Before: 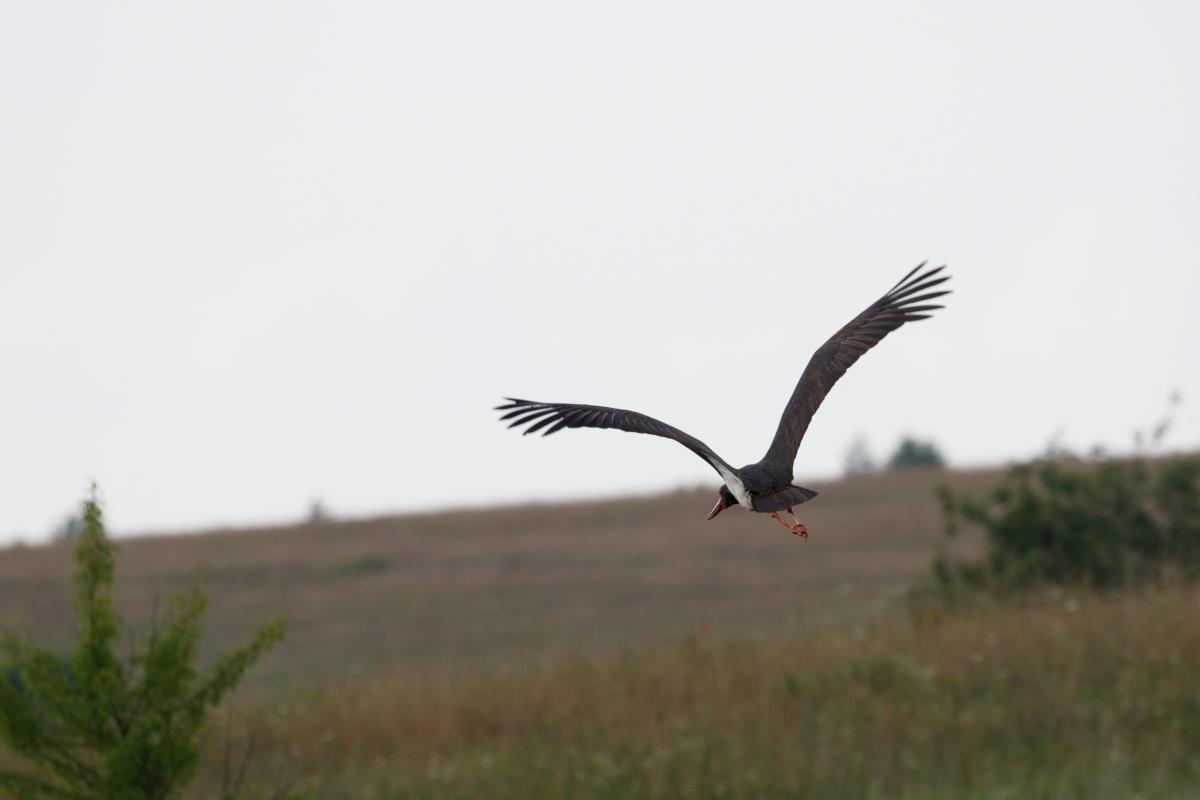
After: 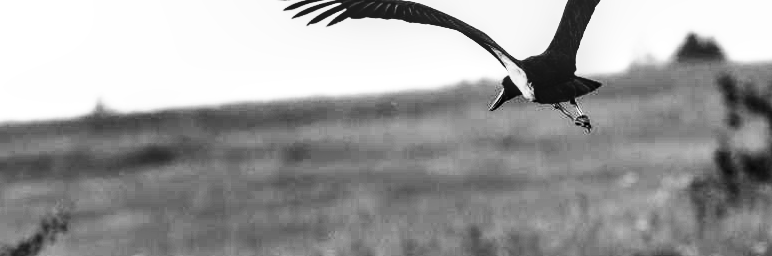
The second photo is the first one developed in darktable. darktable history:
crop: left 18.091%, top 51.13%, right 17.525%, bottom 16.85%
base curve: curves: ch0 [(0, 0) (0.007, 0.004) (0.027, 0.03) (0.046, 0.07) (0.207, 0.54) (0.442, 0.872) (0.673, 0.972) (1, 1)], preserve colors none
monochrome: on, module defaults
tone equalizer: -8 EV -0.75 EV, -7 EV -0.7 EV, -6 EV -0.6 EV, -5 EV -0.4 EV, -3 EV 0.4 EV, -2 EV 0.6 EV, -1 EV 0.7 EV, +0 EV 0.75 EV, edges refinement/feathering 500, mask exposure compensation -1.57 EV, preserve details no
shadows and highlights: shadows 19.13, highlights -83.41, soften with gaussian
tone curve: curves: ch0 [(0, 0) (0.003, 0.007) (0.011, 0.009) (0.025, 0.014) (0.044, 0.022) (0.069, 0.029) (0.1, 0.037) (0.136, 0.052) (0.177, 0.083) (0.224, 0.121) (0.277, 0.177) (0.335, 0.258) (0.399, 0.351) (0.468, 0.454) (0.543, 0.557) (0.623, 0.654) (0.709, 0.744) (0.801, 0.825) (0.898, 0.909) (1, 1)], preserve colors none
local contrast: on, module defaults
